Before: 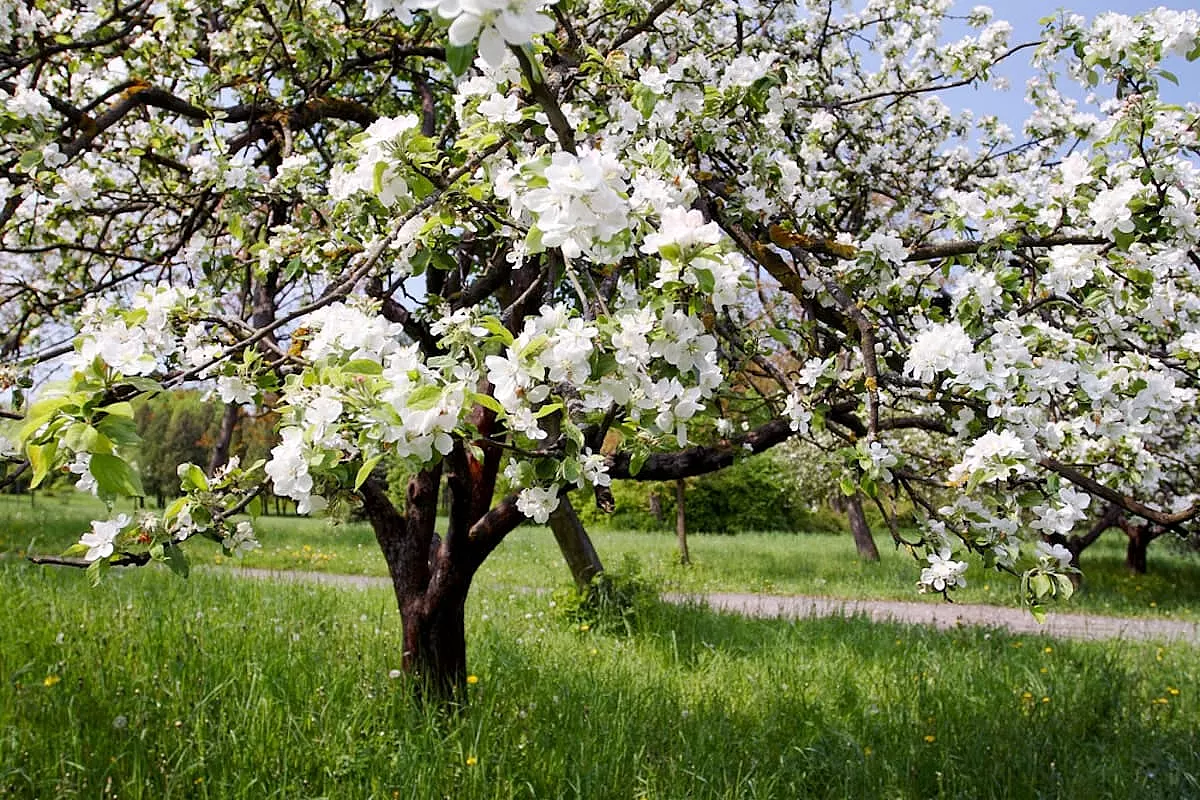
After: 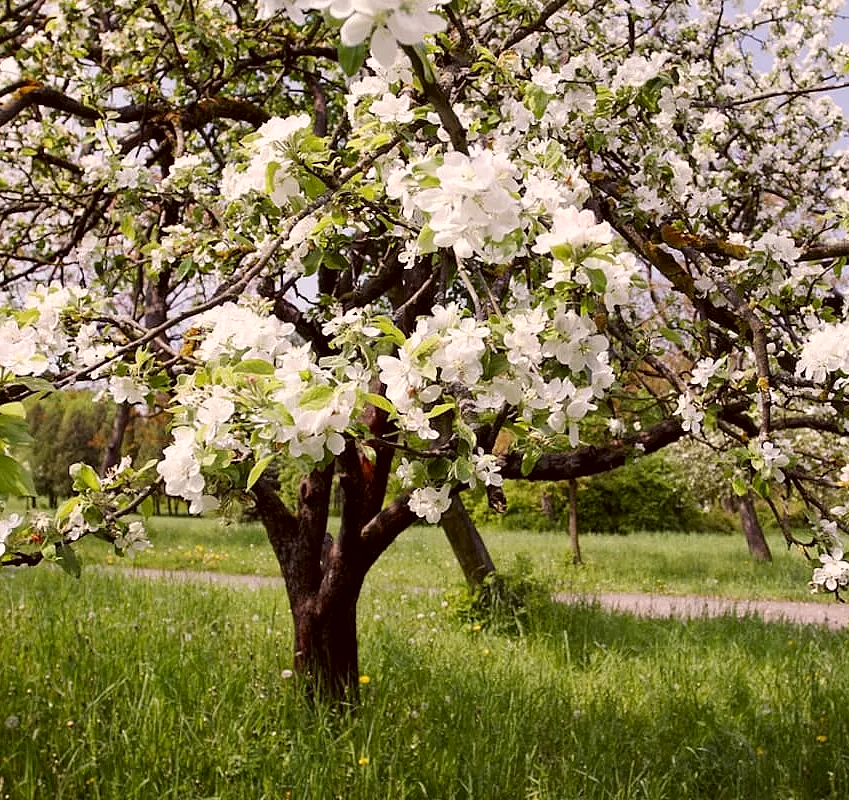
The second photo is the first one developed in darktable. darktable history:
crop and rotate: left 9.061%, right 20.142%
color correction: highlights a* 6.27, highlights b* 8.19, shadows a* 5.94, shadows b* 7.23, saturation 0.9
